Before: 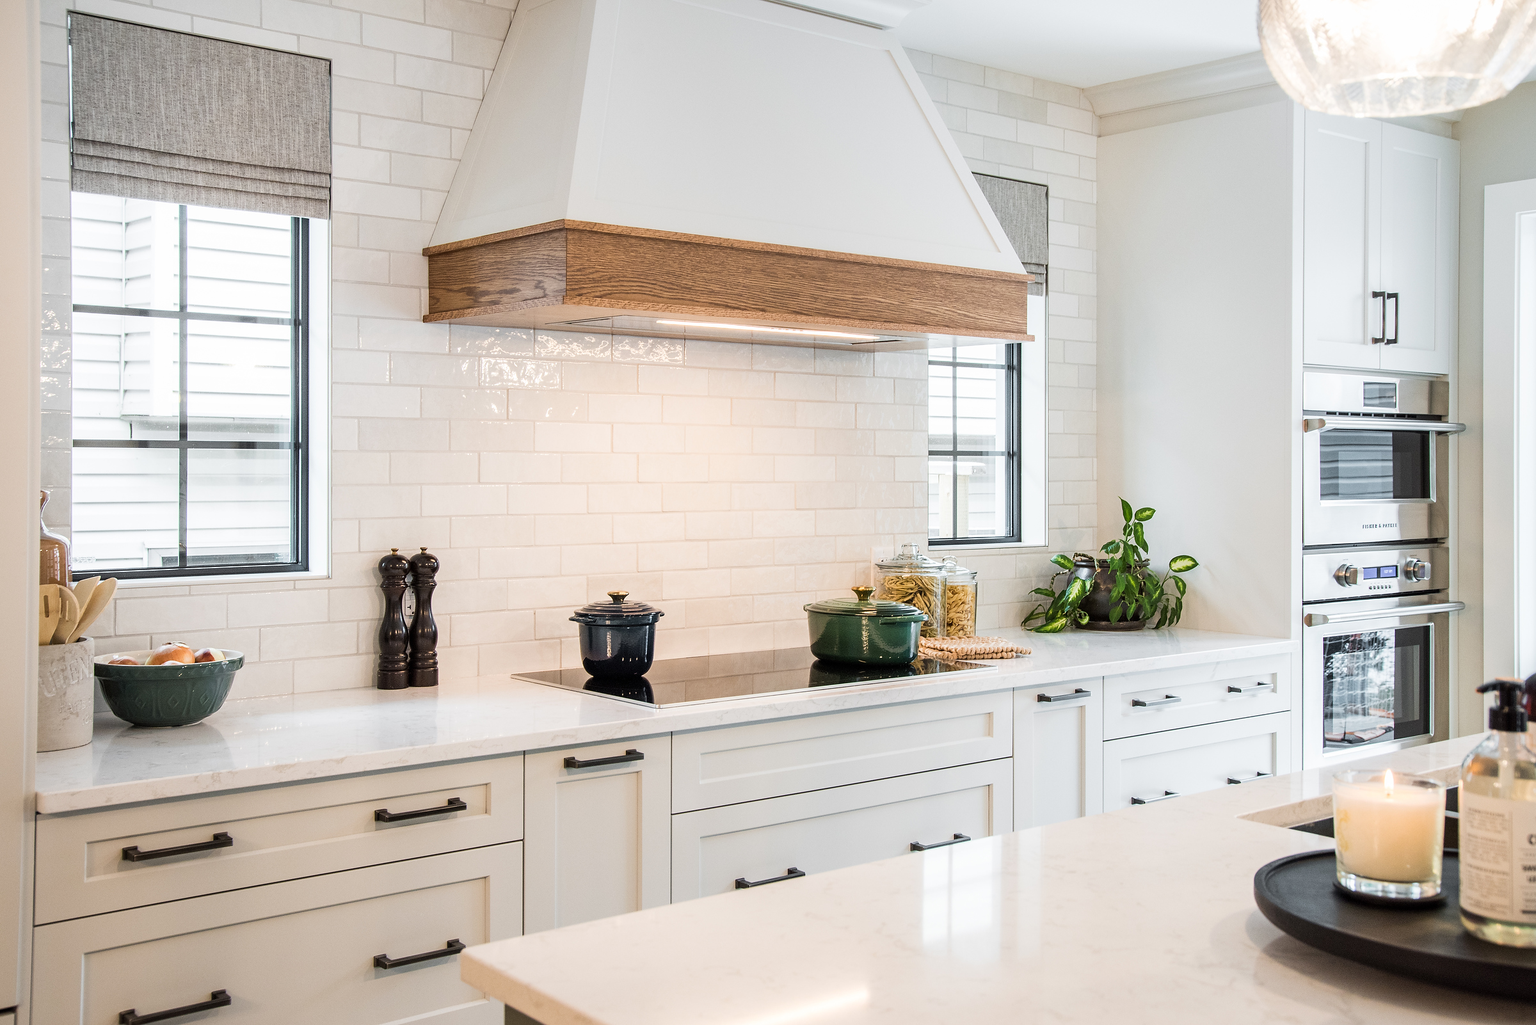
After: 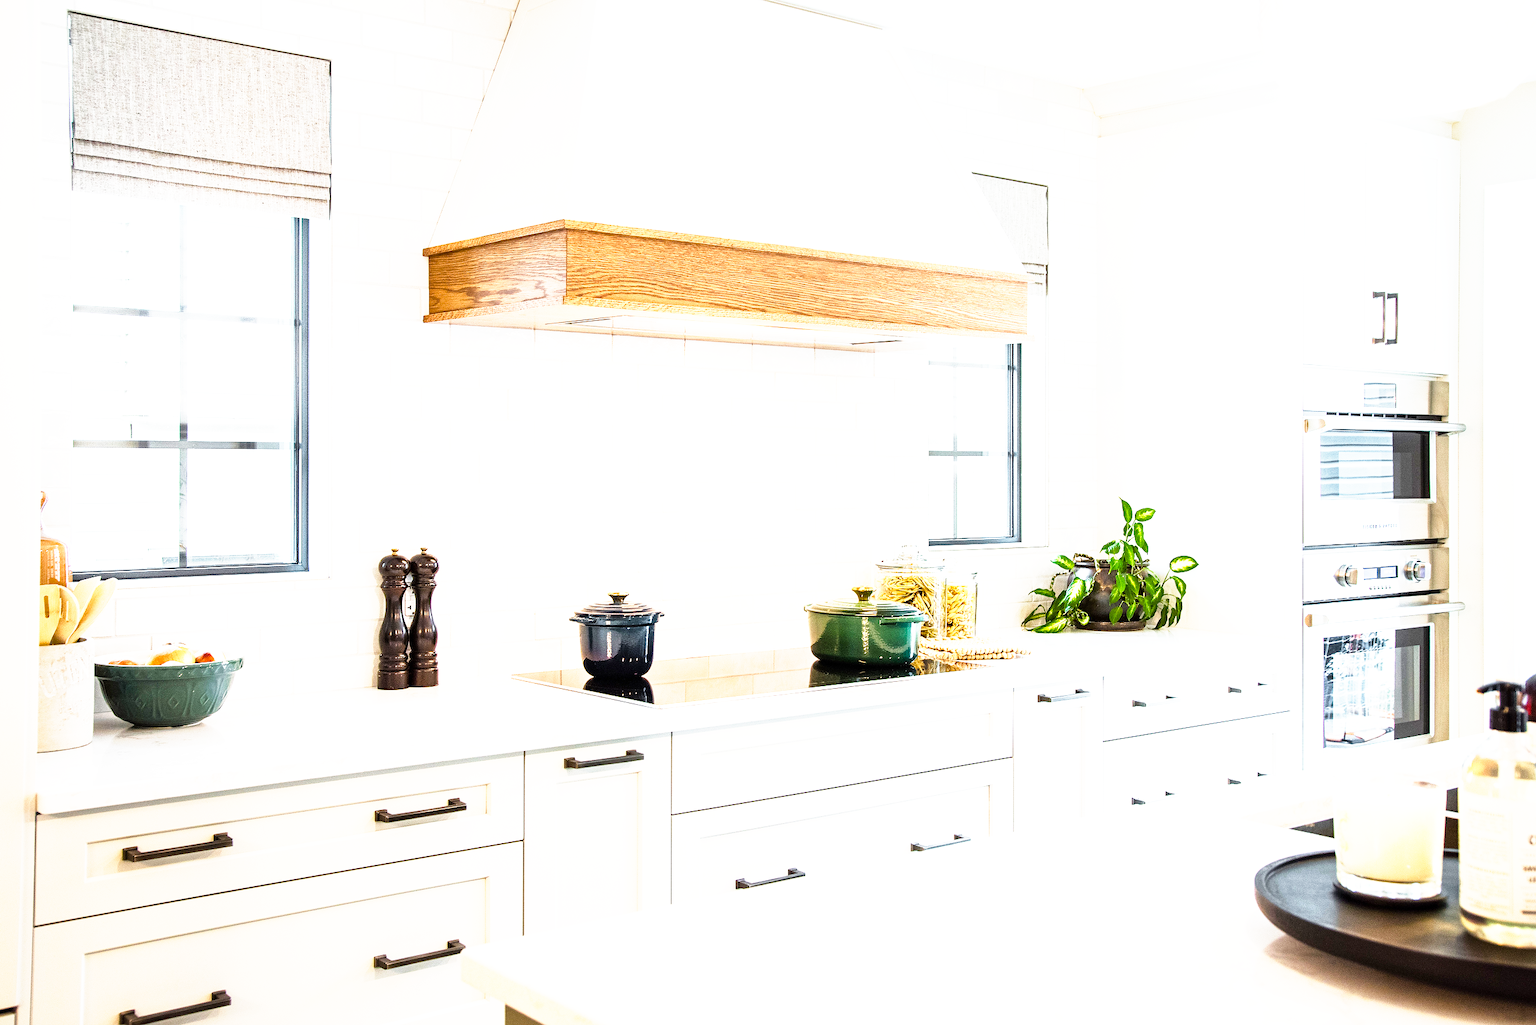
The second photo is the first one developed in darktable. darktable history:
tone equalizer: -8 EV -0.728 EV, -7 EV -0.714 EV, -6 EV -0.617 EV, -5 EV -0.419 EV, -3 EV 0.379 EV, -2 EV 0.6 EV, -1 EV 0.697 EV, +0 EV 0.721 EV
base curve: curves: ch0 [(0, 0) (0.495, 0.917) (1, 1)], preserve colors none
color balance rgb: perceptual saturation grading › global saturation 26.736%, perceptual saturation grading › highlights -28.942%, perceptual saturation grading › mid-tones 15.934%, perceptual saturation grading › shadows 34.286%, global vibrance 20%
